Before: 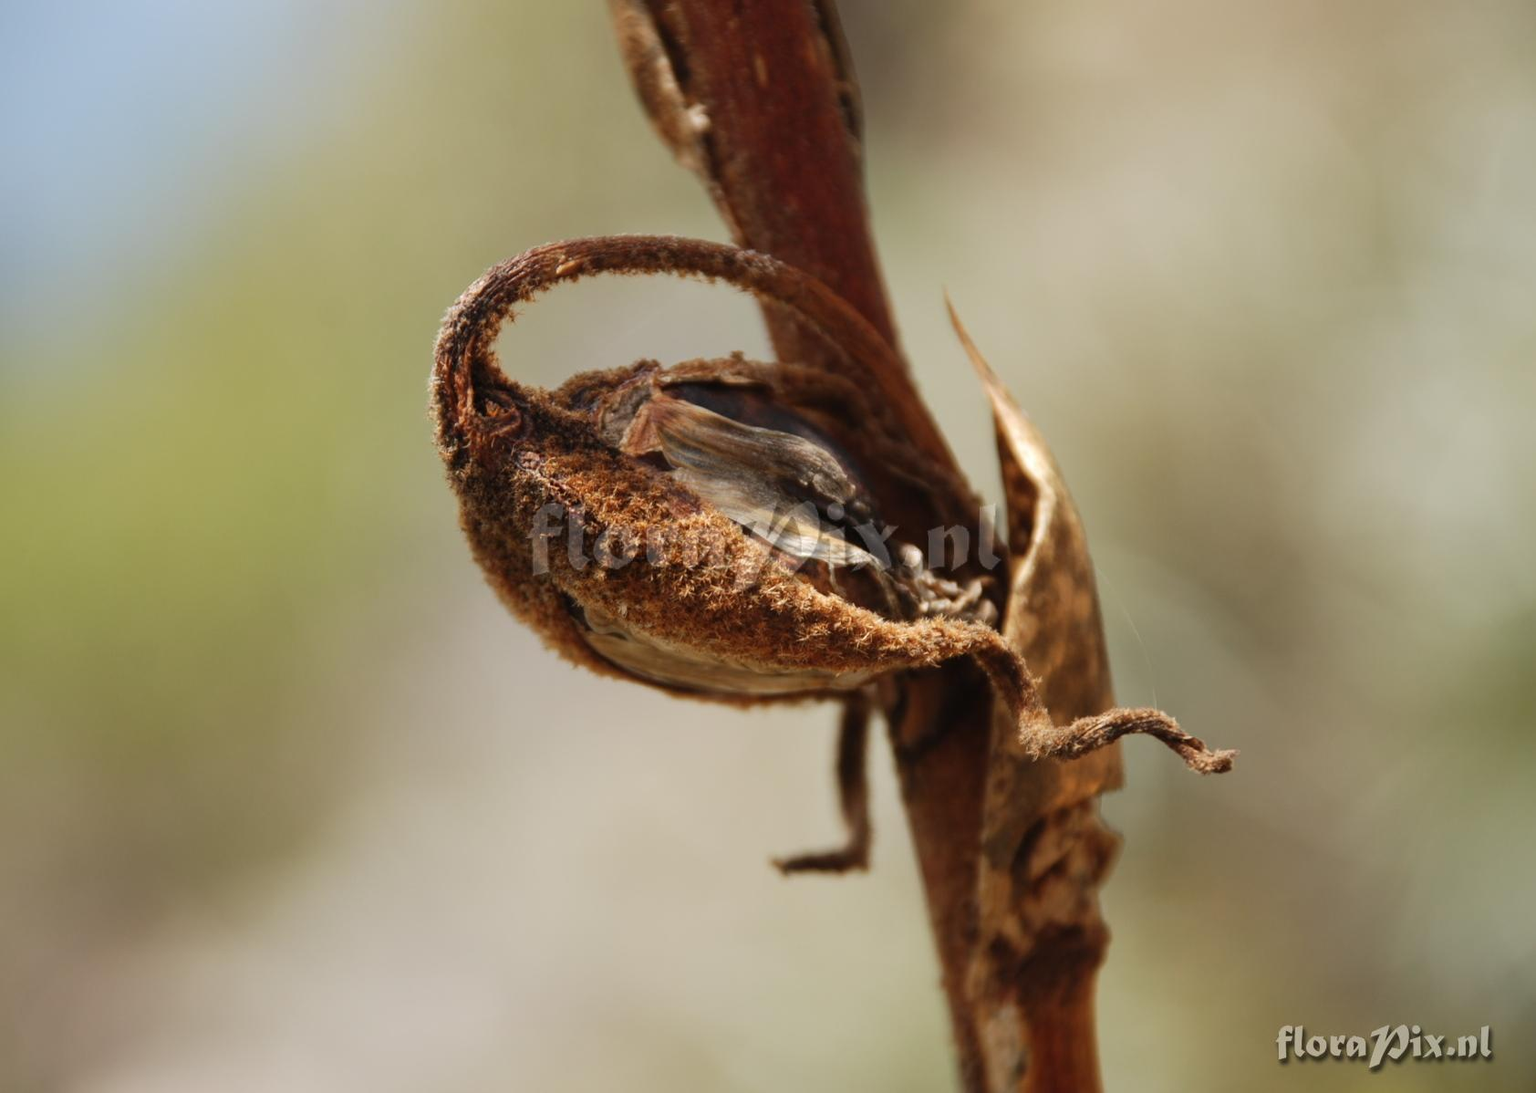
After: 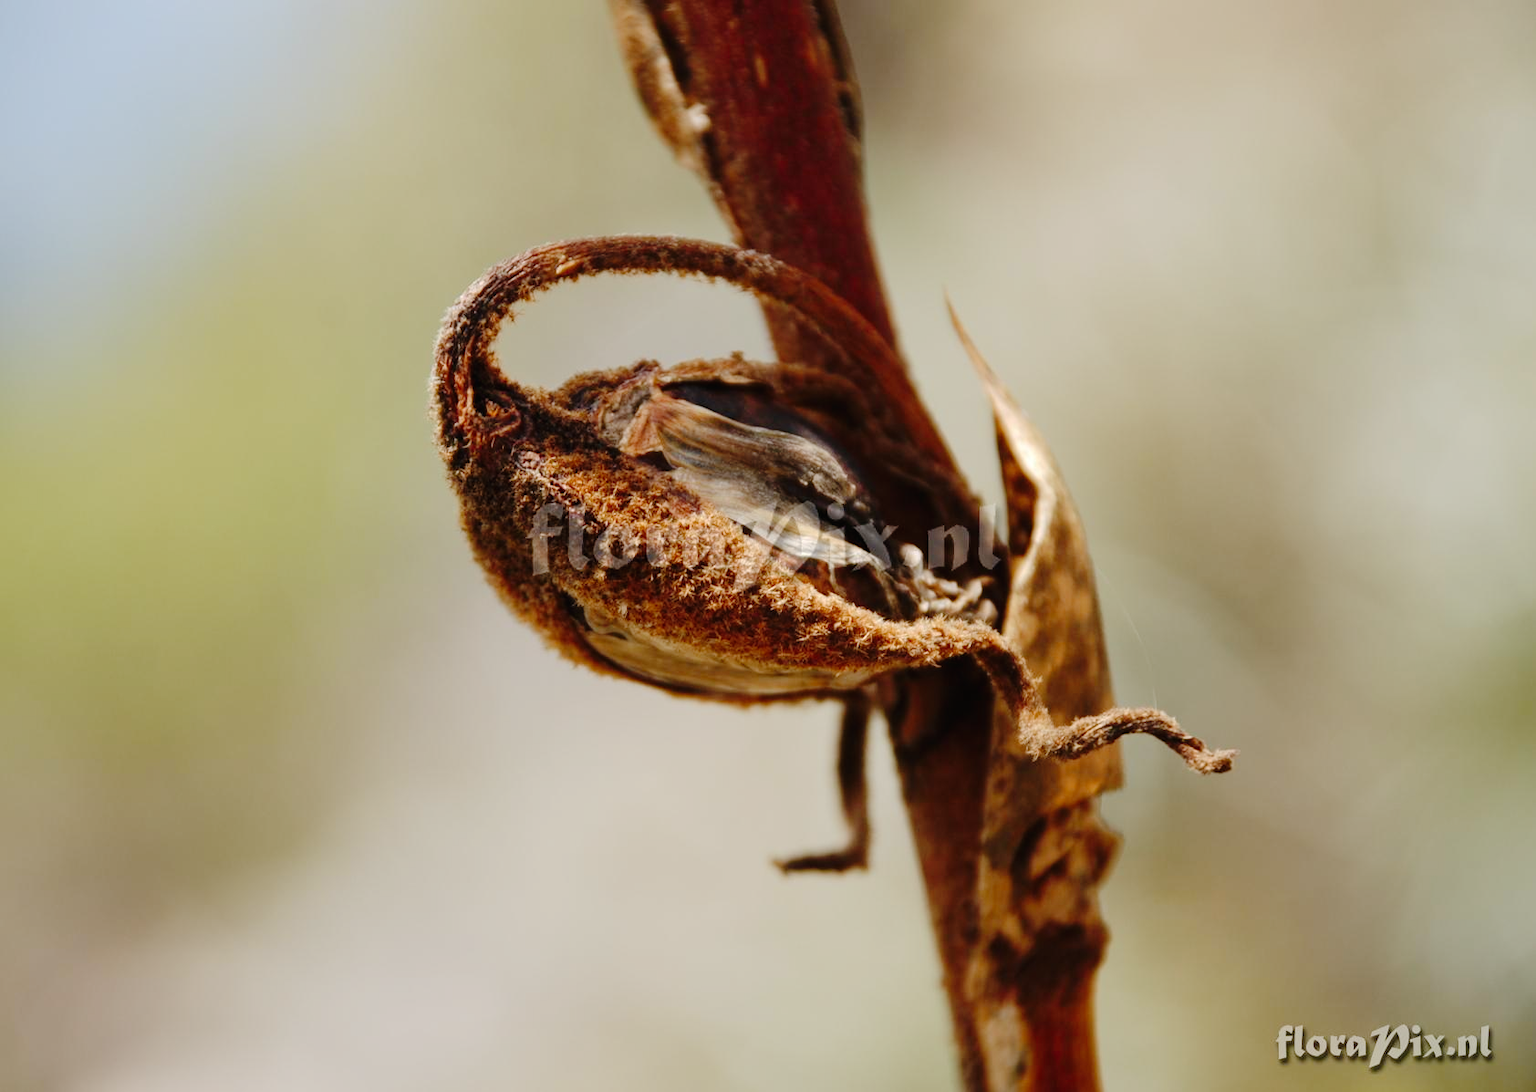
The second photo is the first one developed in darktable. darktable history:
tone curve: curves: ch0 [(0, 0) (0.003, 0.011) (0.011, 0.012) (0.025, 0.013) (0.044, 0.023) (0.069, 0.04) (0.1, 0.06) (0.136, 0.094) (0.177, 0.145) (0.224, 0.213) (0.277, 0.301) (0.335, 0.389) (0.399, 0.473) (0.468, 0.554) (0.543, 0.627) (0.623, 0.694) (0.709, 0.763) (0.801, 0.83) (0.898, 0.906) (1, 1)], preserve colors none
